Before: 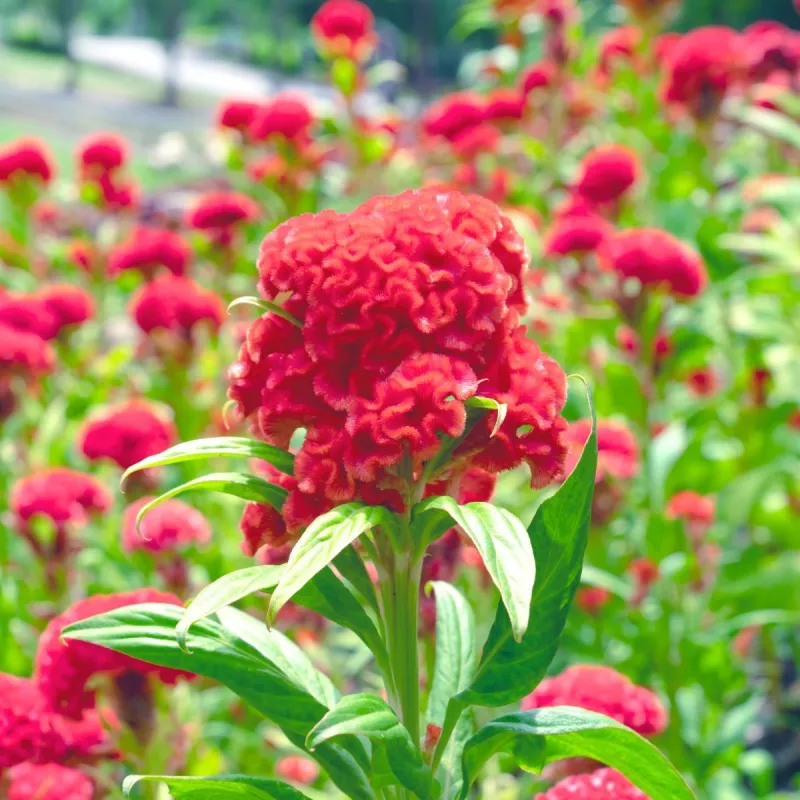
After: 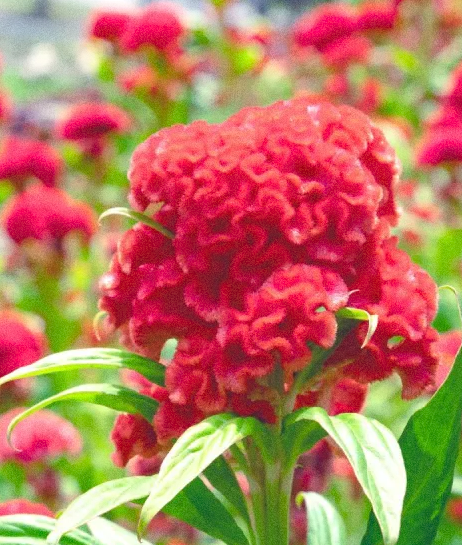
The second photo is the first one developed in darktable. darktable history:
grain: coarseness 0.09 ISO
crop: left 16.202%, top 11.208%, right 26.045%, bottom 20.557%
